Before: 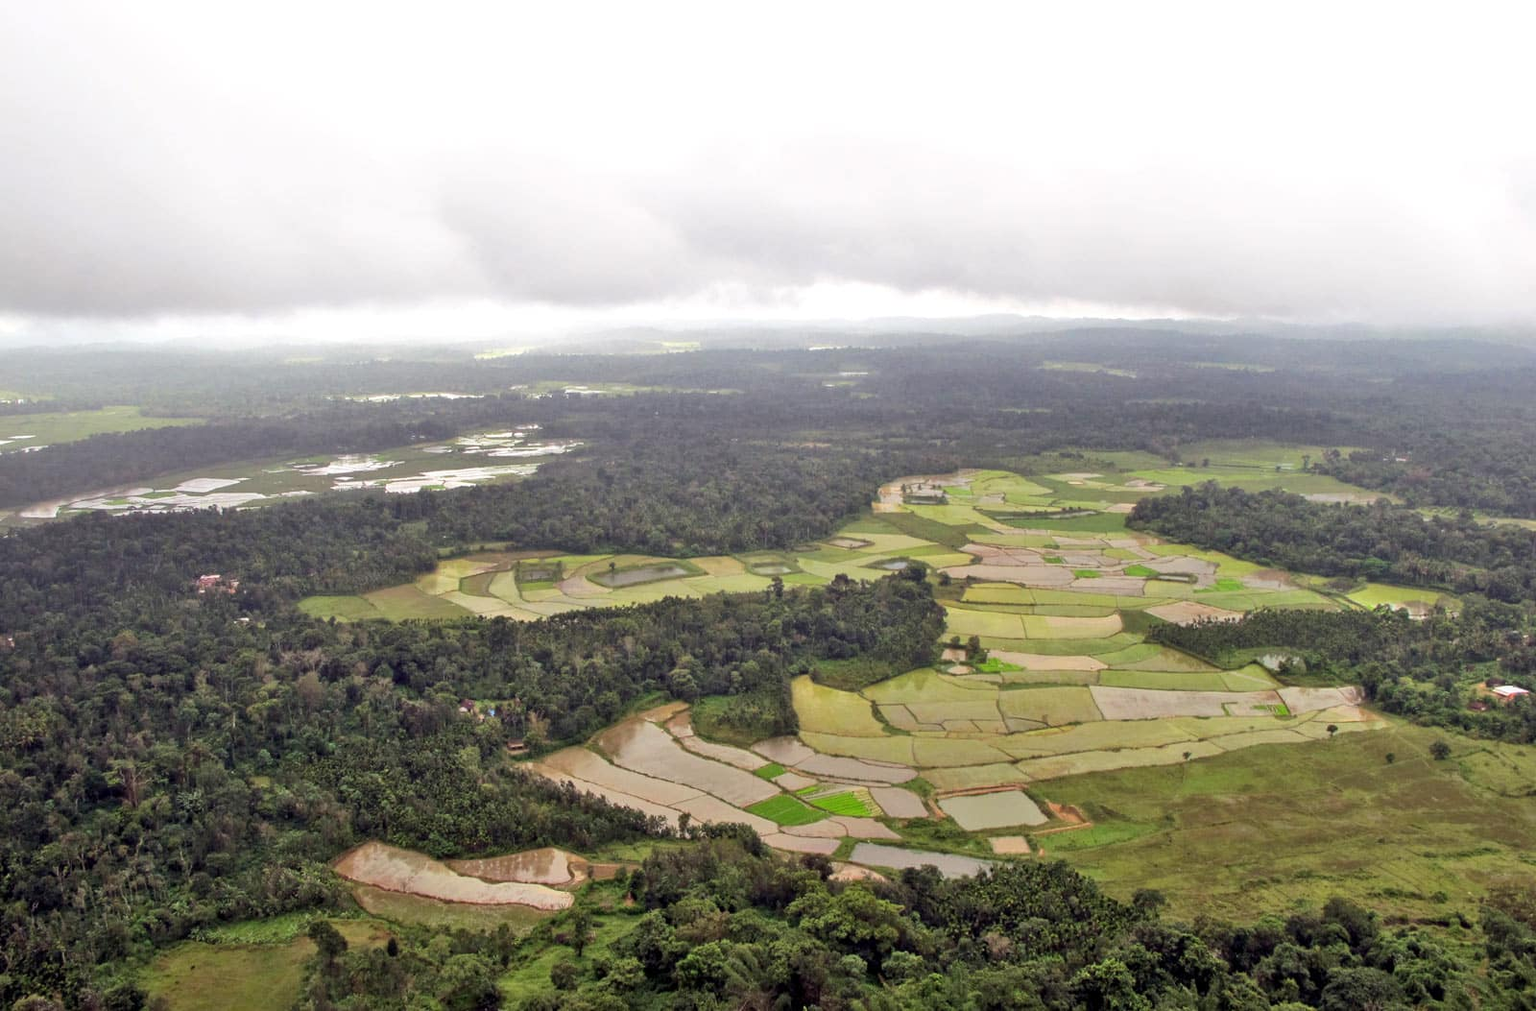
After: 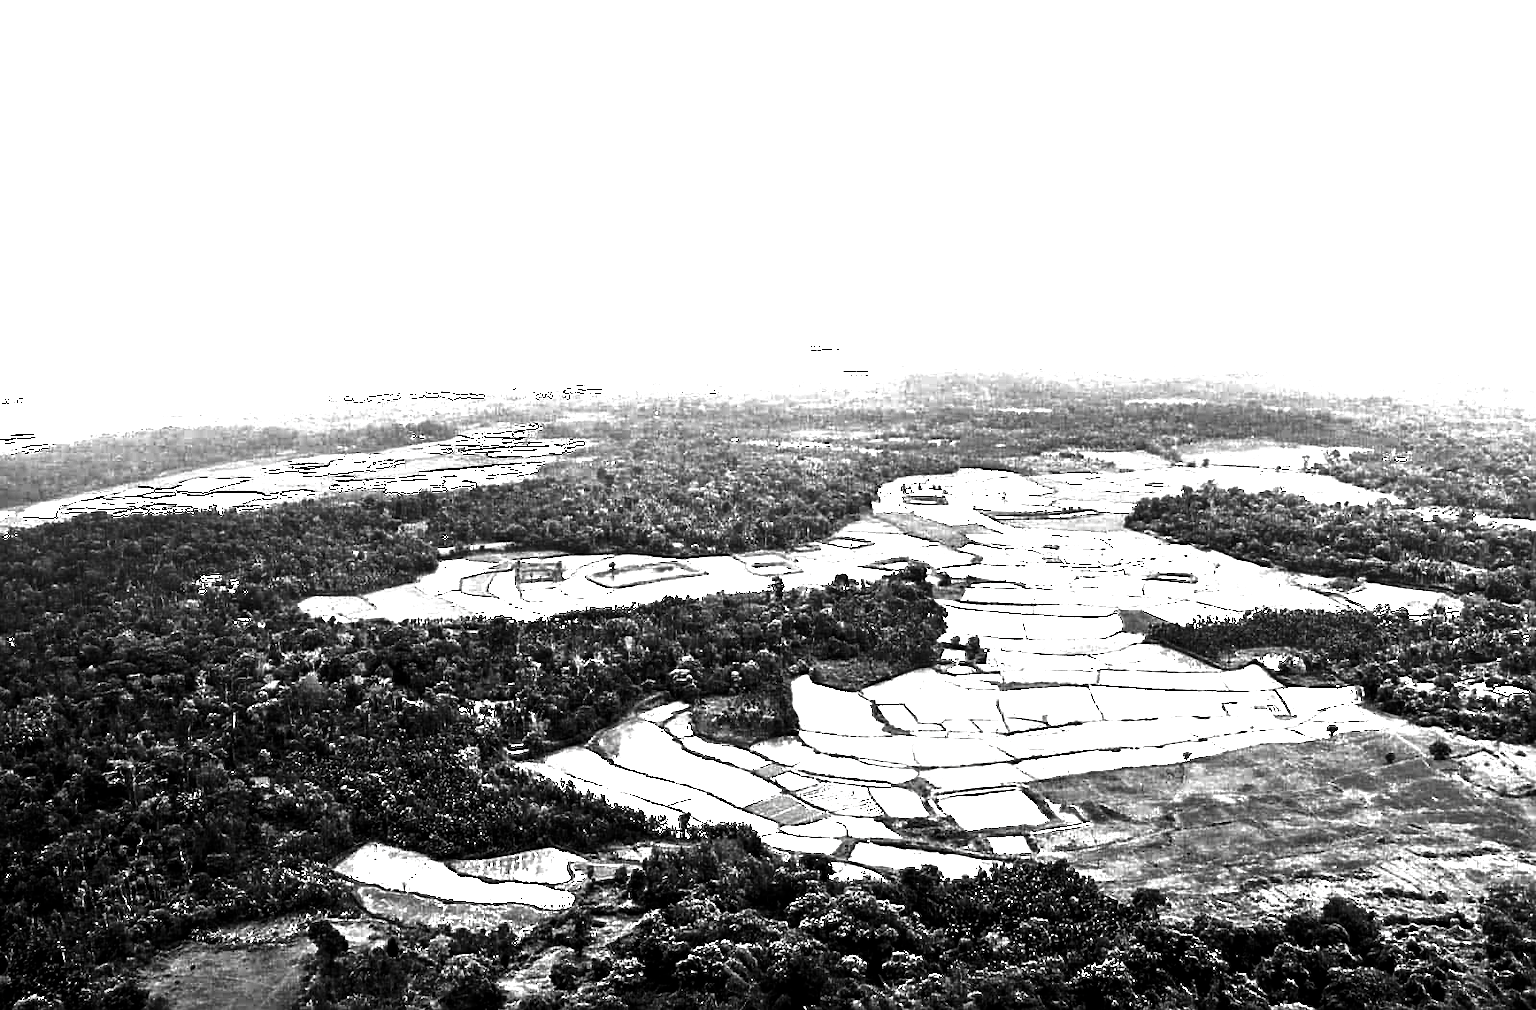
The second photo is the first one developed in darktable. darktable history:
color balance rgb: highlights gain › luminance 15.037%, perceptual saturation grading › global saturation 25.362%, perceptual brilliance grading › global brilliance 12.395%, global vibrance 20%
sharpen: on, module defaults
exposure: black level correction 0, exposure 0.701 EV, compensate exposure bias true, compensate highlight preservation false
tone equalizer: -8 EV -0.751 EV, -7 EV -0.734 EV, -6 EV -0.638 EV, -5 EV -0.367 EV, -3 EV 0.388 EV, -2 EV 0.6 EV, -1 EV 0.698 EV, +0 EV 0.721 EV
contrast brightness saturation: contrast 0.017, brightness -0.99, saturation -0.995
